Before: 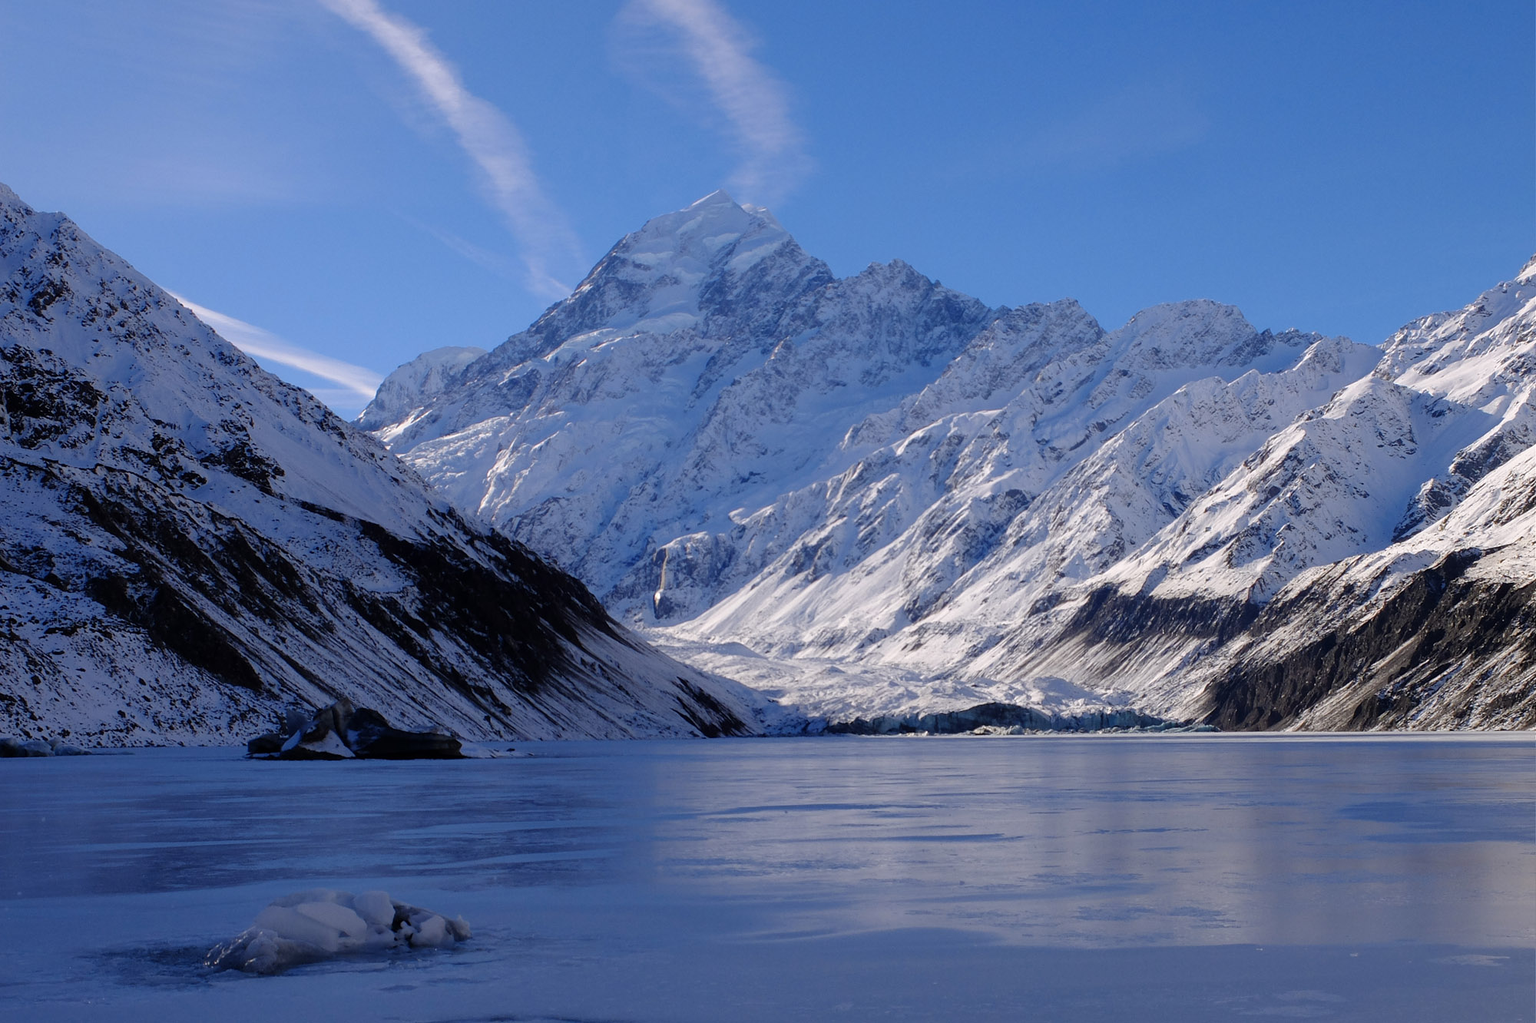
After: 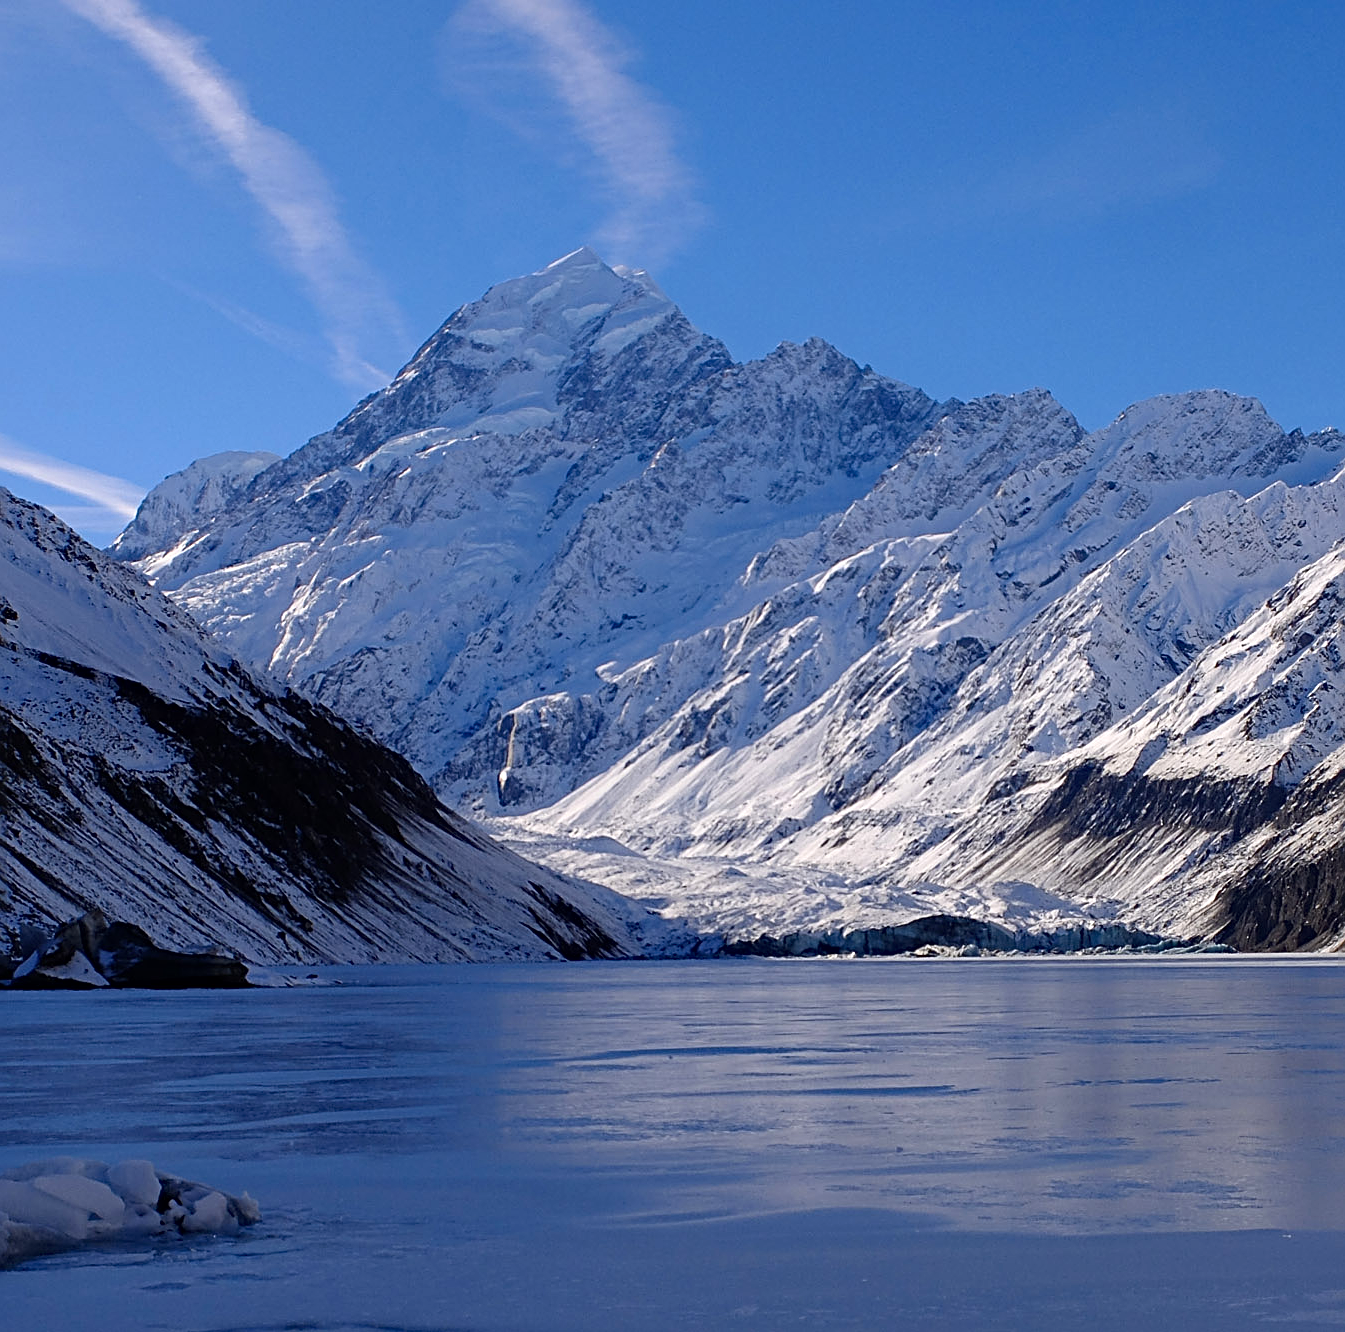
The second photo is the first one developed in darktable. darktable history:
crop and rotate: left 17.66%, right 15.082%
haze removal: compatibility mode true, adaptive false
contrast brightness saturation: contrast 0.104, brightness 0.015, saturation 0.021
tone equalizer: on, module defaults
sharpen: radius 2.53, amount 0.625
